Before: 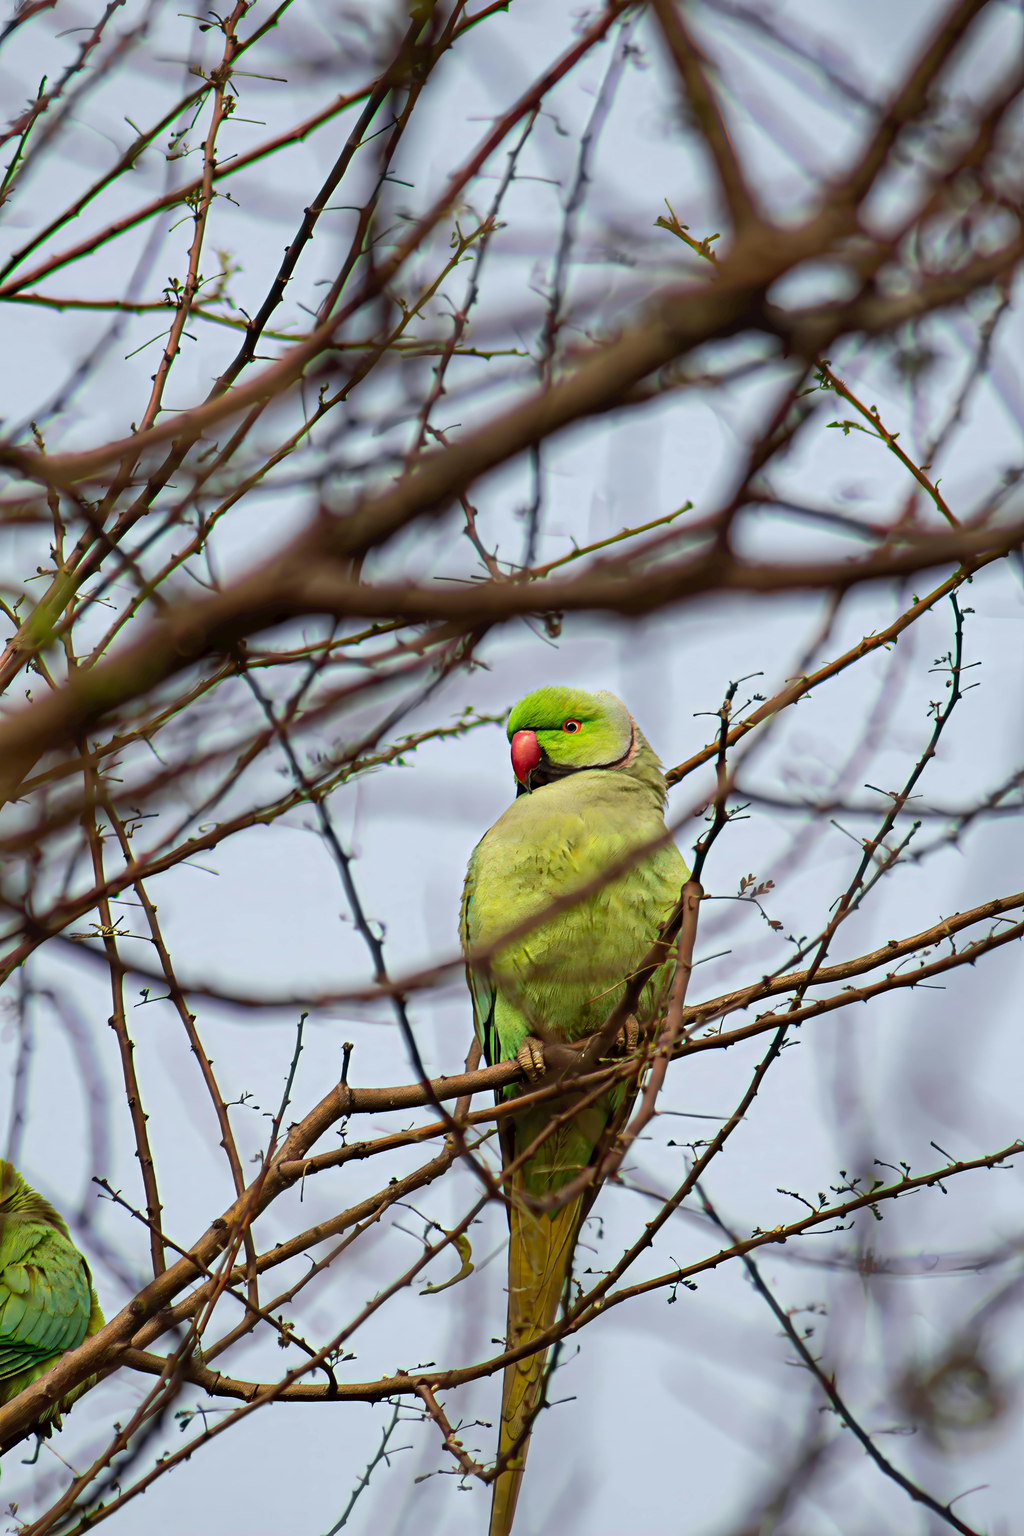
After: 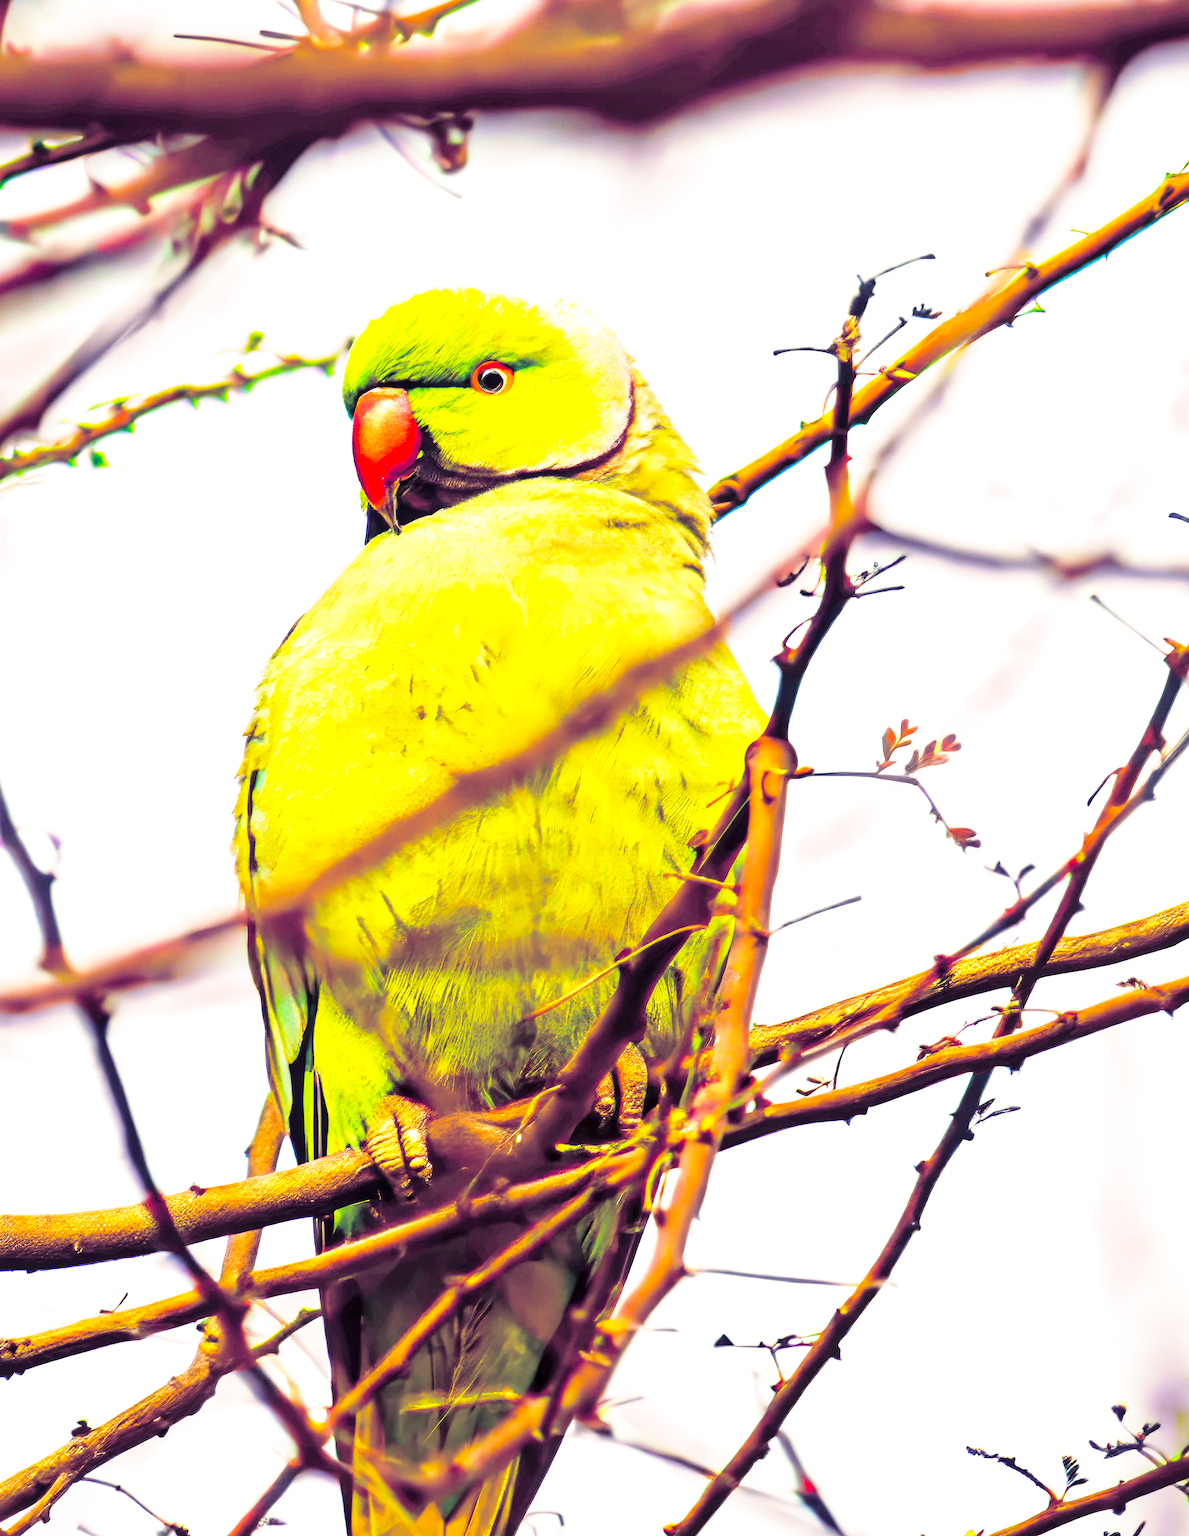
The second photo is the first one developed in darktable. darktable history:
crop: left 35.03%, top 36.625%, right 14.663%, bottom 20.057%
split-toning: shadows › hue 255.6°, shadows › saturation 0.66, highlights › hue 43.2°, highlights › saturation 0.68, balance -50.1
local contrast: on, module defaults
exposure: black level correction 0, exposure 1.2 EV, compensate highlight preservation false
color balance rgb: linear chroma grading › global chroma 15%, perceptual saturation grading › global saturation 30%
base curve: curves: ch0 [(0, 0) (0.028, 0.03) (0.121, 0.232) (0.46, 0.748) (0.859, 0.968) (1, 1)], preserve colors none
white balance: red 1.127, blue 0.943
